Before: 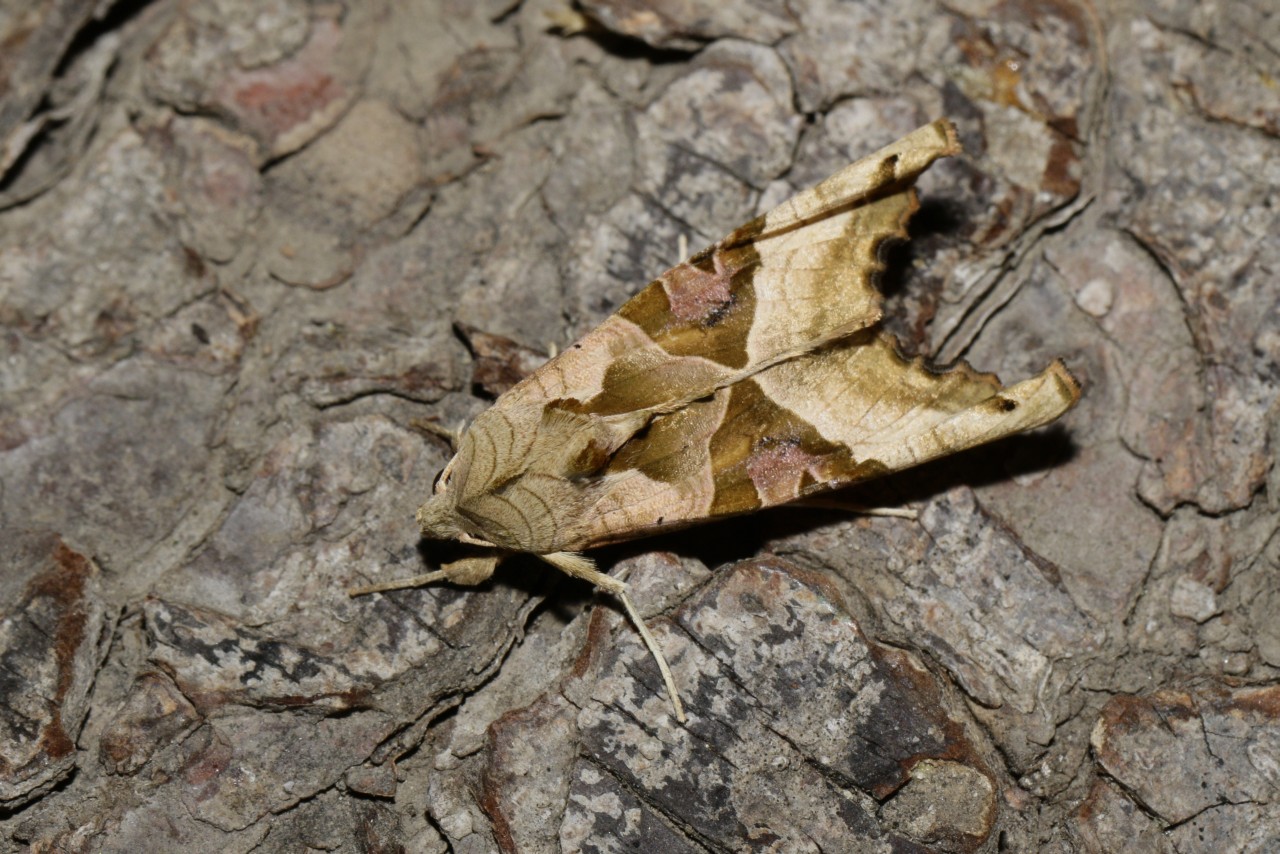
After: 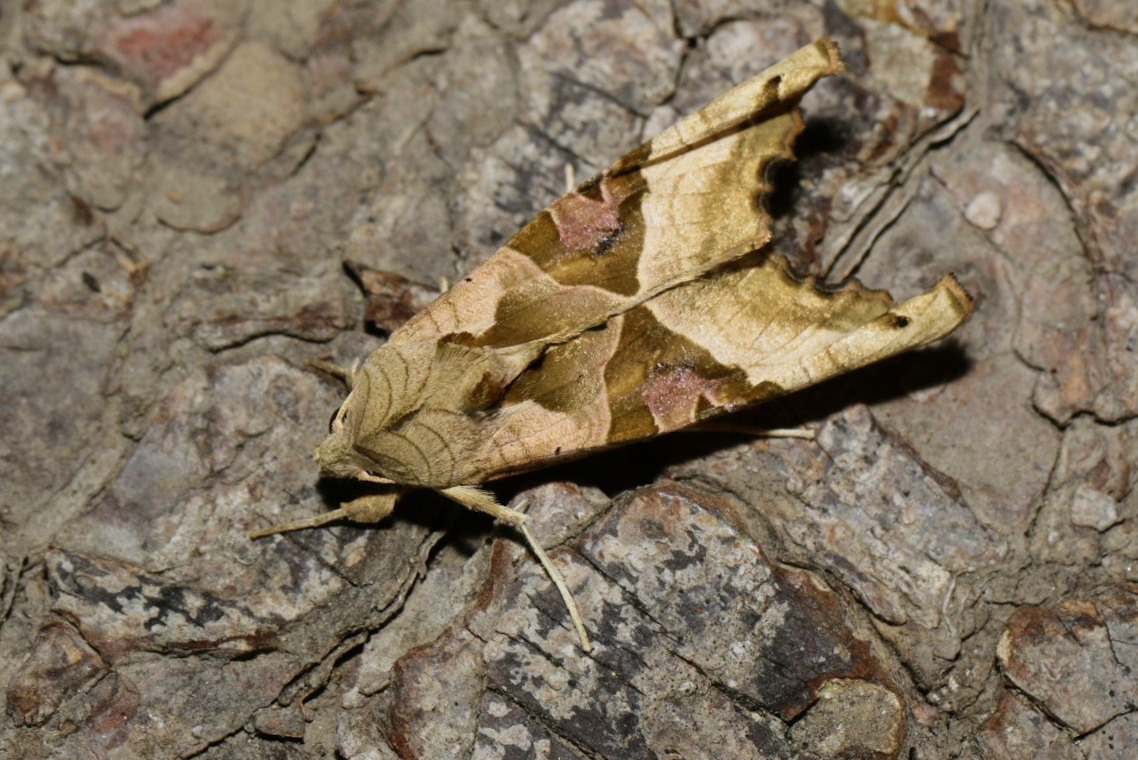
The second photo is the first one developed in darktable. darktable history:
velvia: on, module defaults
crop and rotate: angle 2.27°, left 5.869%, top 5.714%
